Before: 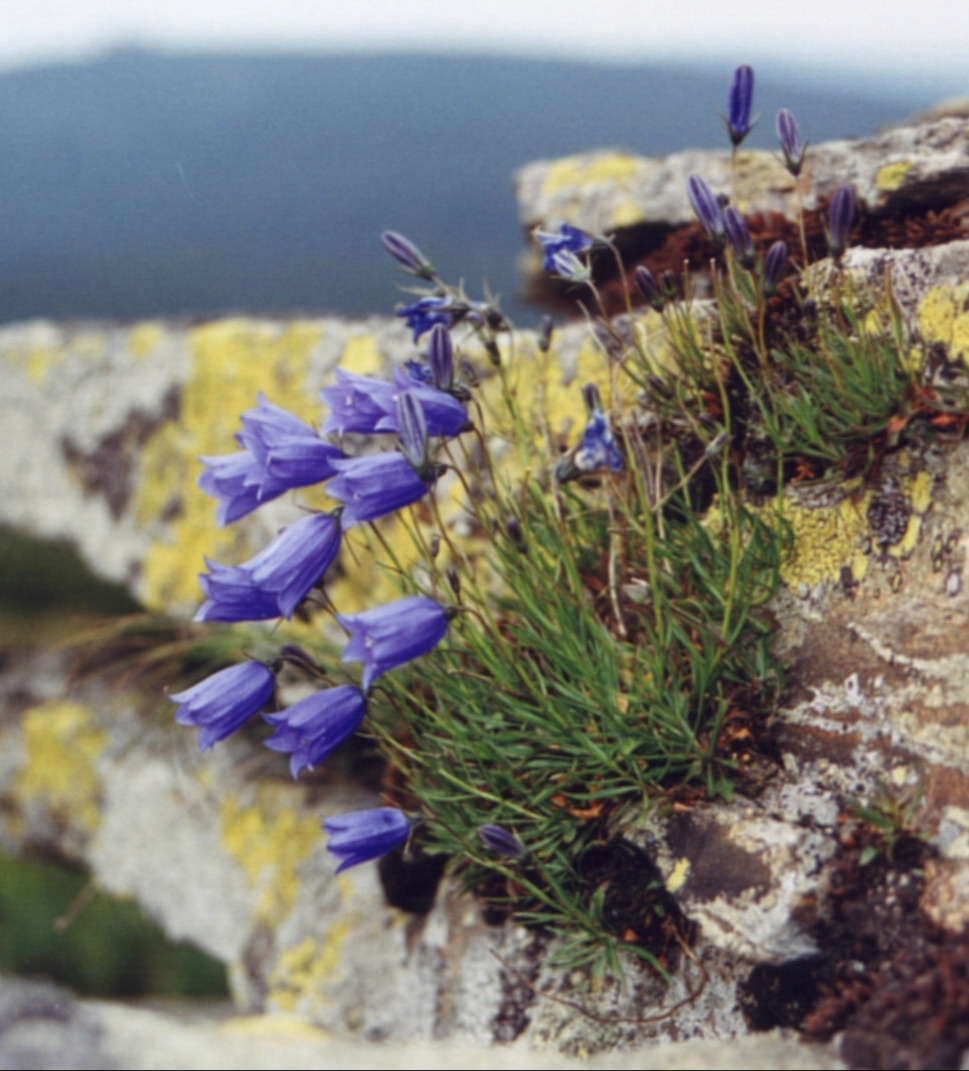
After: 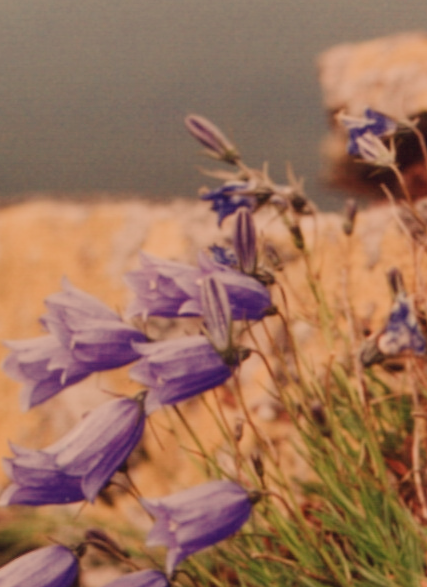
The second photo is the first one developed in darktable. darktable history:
crop: left 20.248%, top 10.86%, right 35.675%, bottom 34.321%
sigmoid: contrast 1.05, skew -0.15
white balance: red 1.467, blue 0.684
